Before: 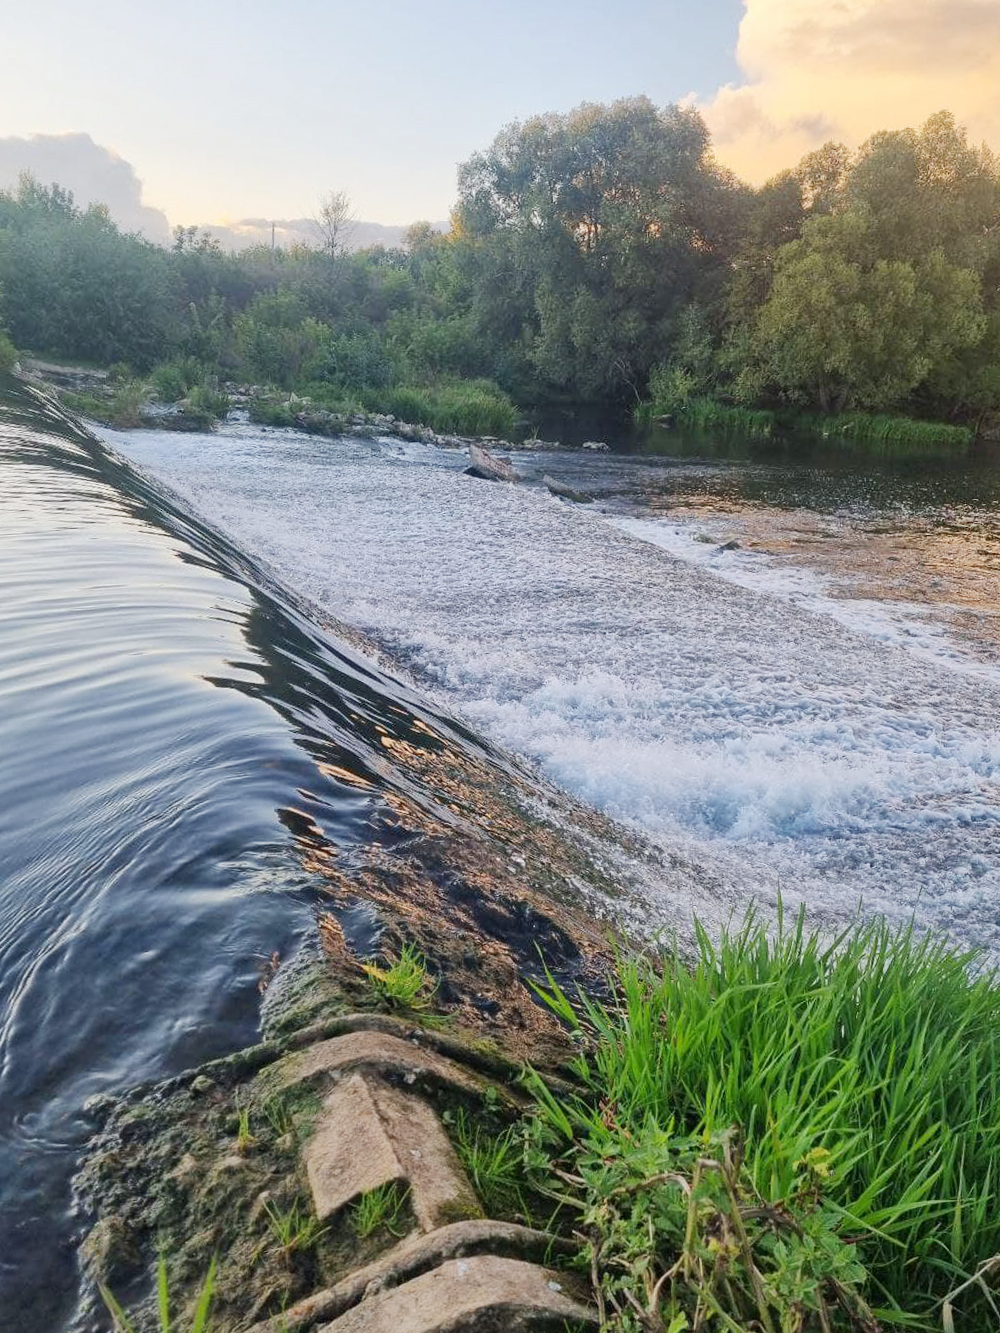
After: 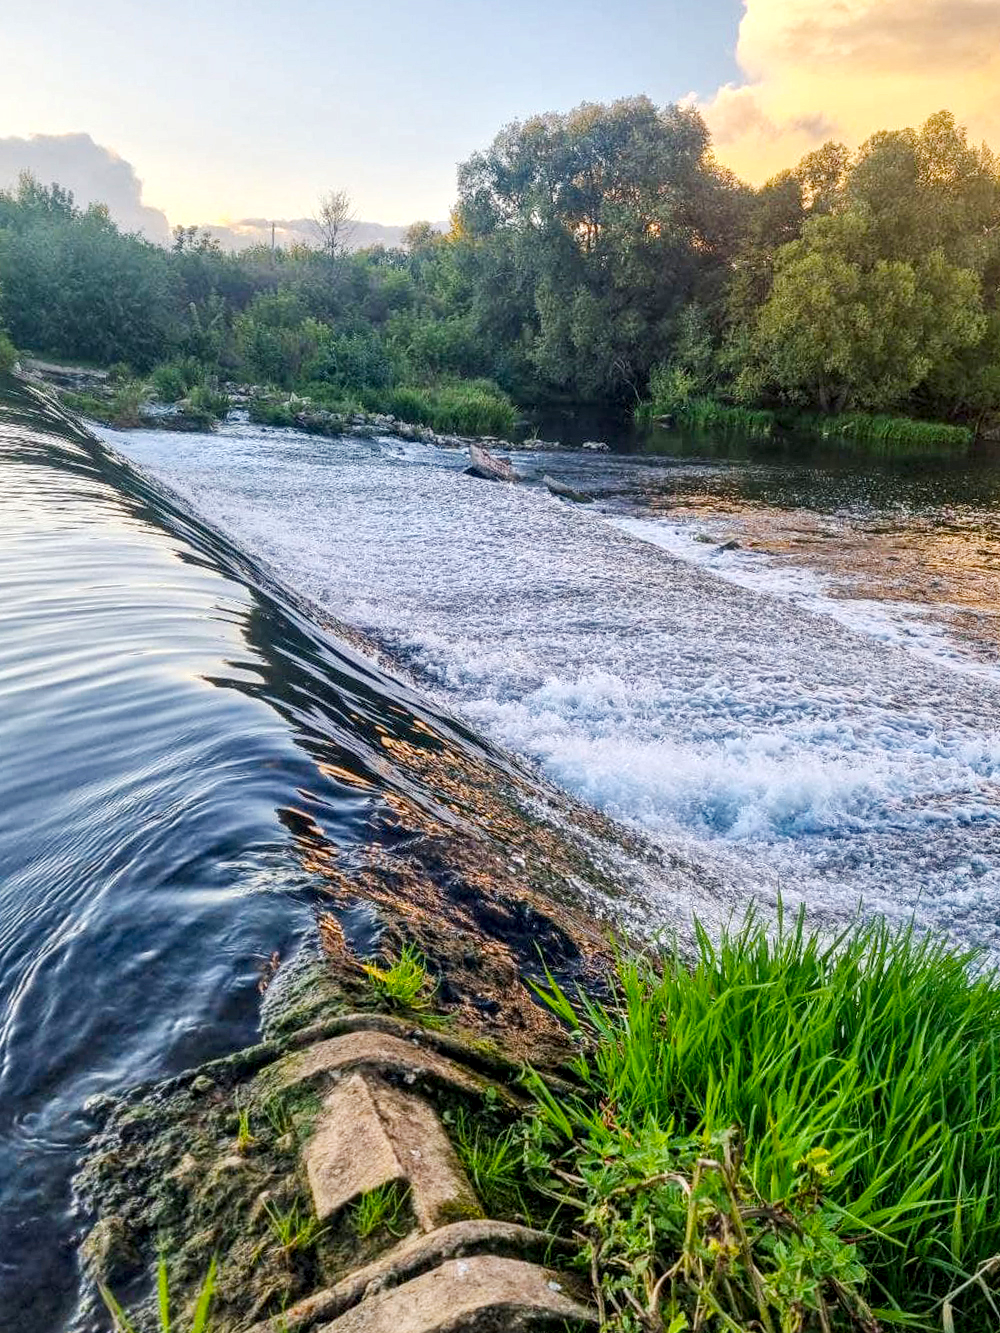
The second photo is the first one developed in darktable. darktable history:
exposure: black level correction 0, compensate highlight preservation false
local contrast: detail 160%
color balance rgb: linear chroma grading › mid-tones 7.619%, perceptual saturation grading › global saturation 31.063%, global vibrance 20%
